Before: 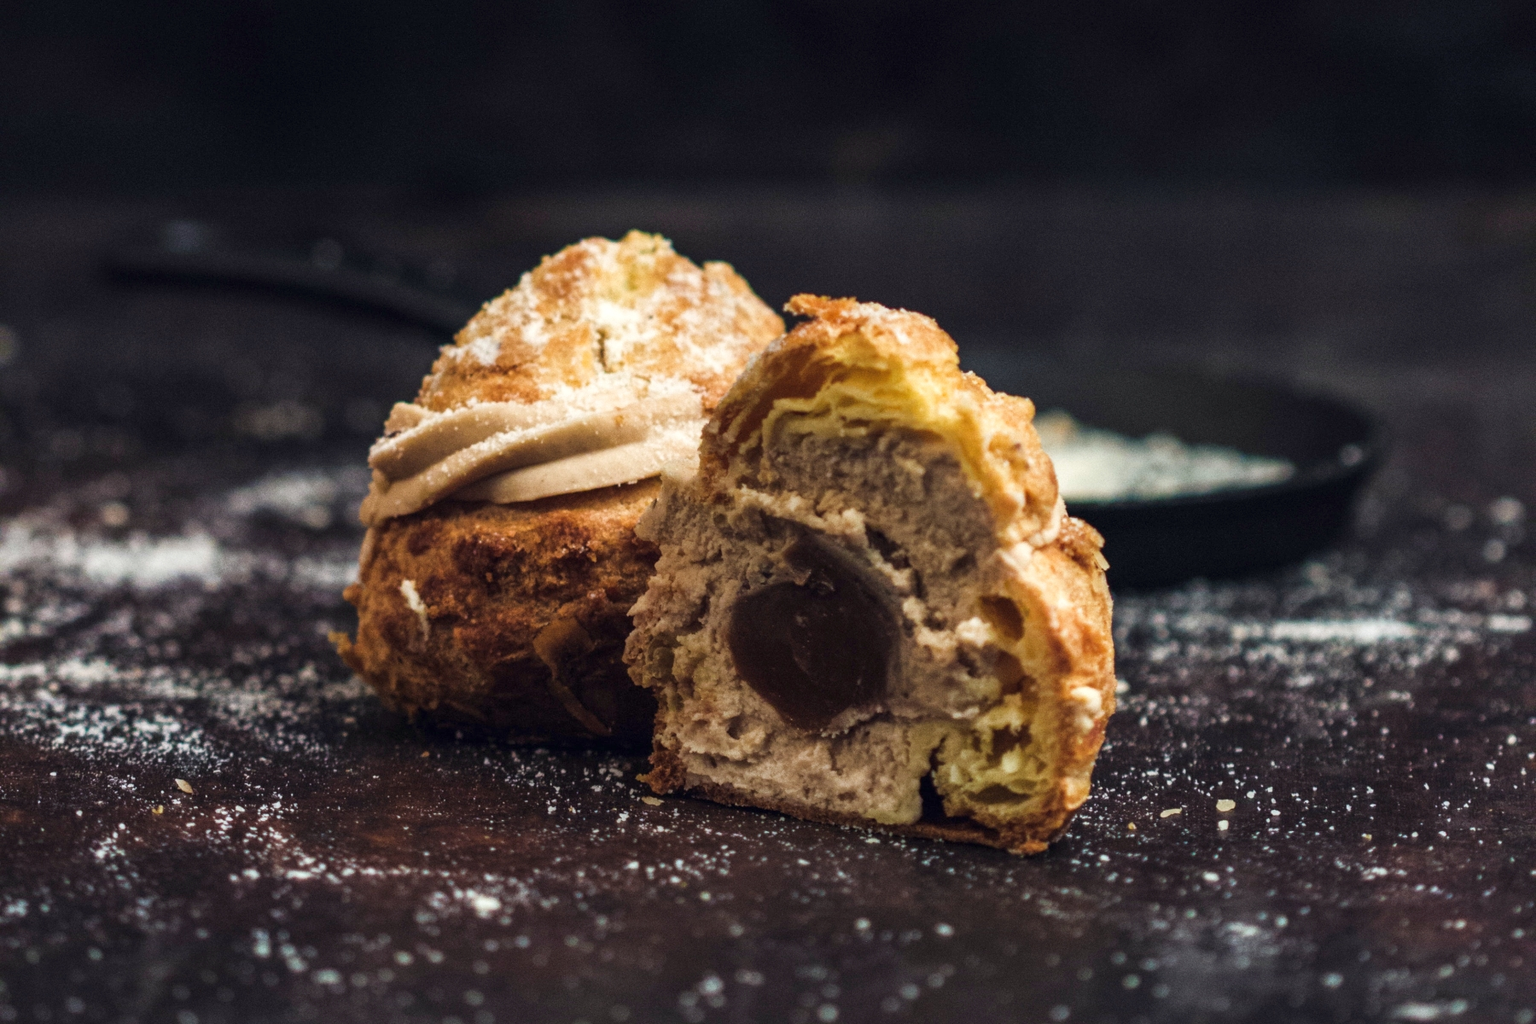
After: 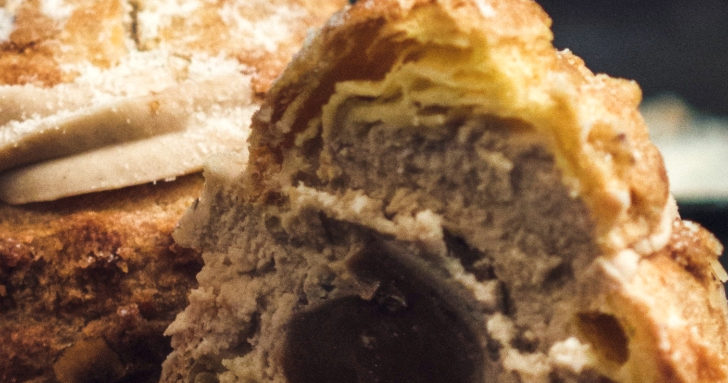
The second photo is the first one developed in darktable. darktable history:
crop: left 31.751%, top 32.172%, right 27.8%, bottom 35.83%
haze removal: strength -0.09, distance 0.358, compatibility mode true, adaptive false
